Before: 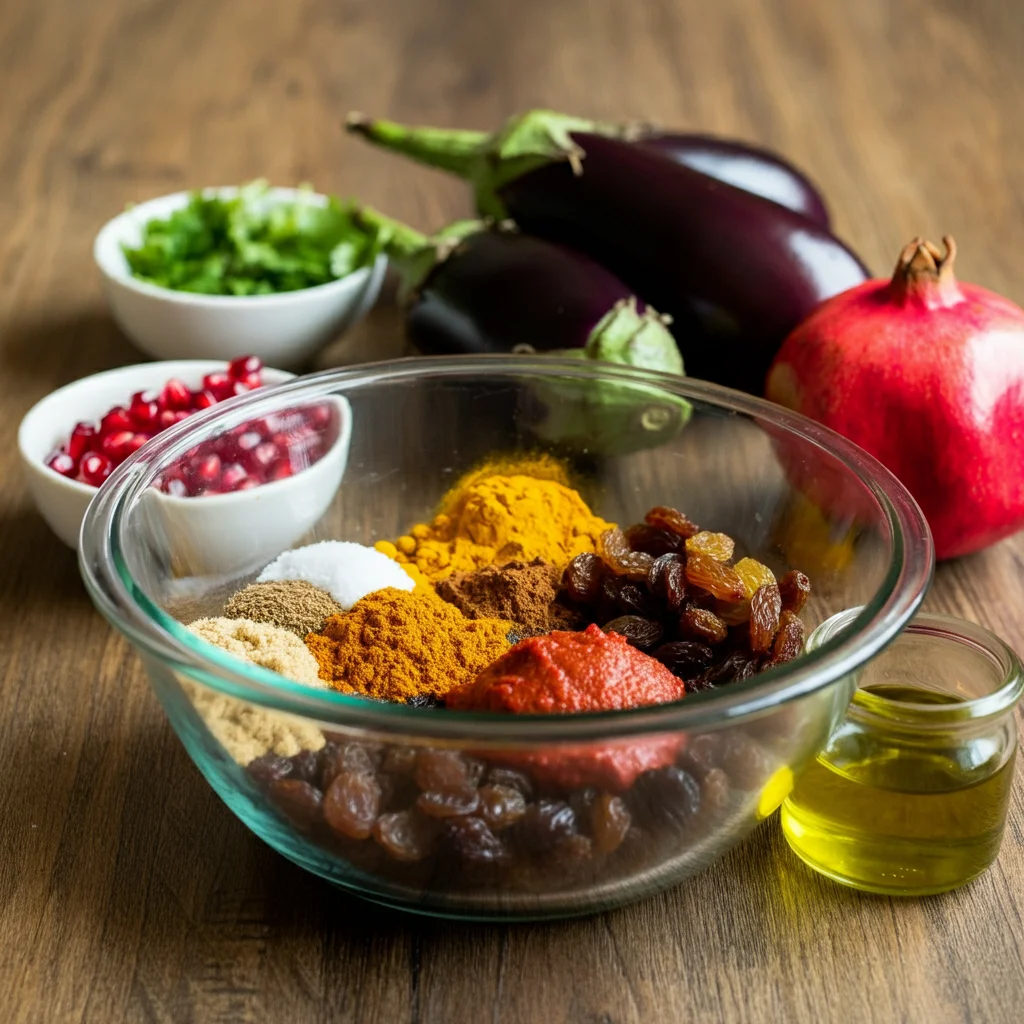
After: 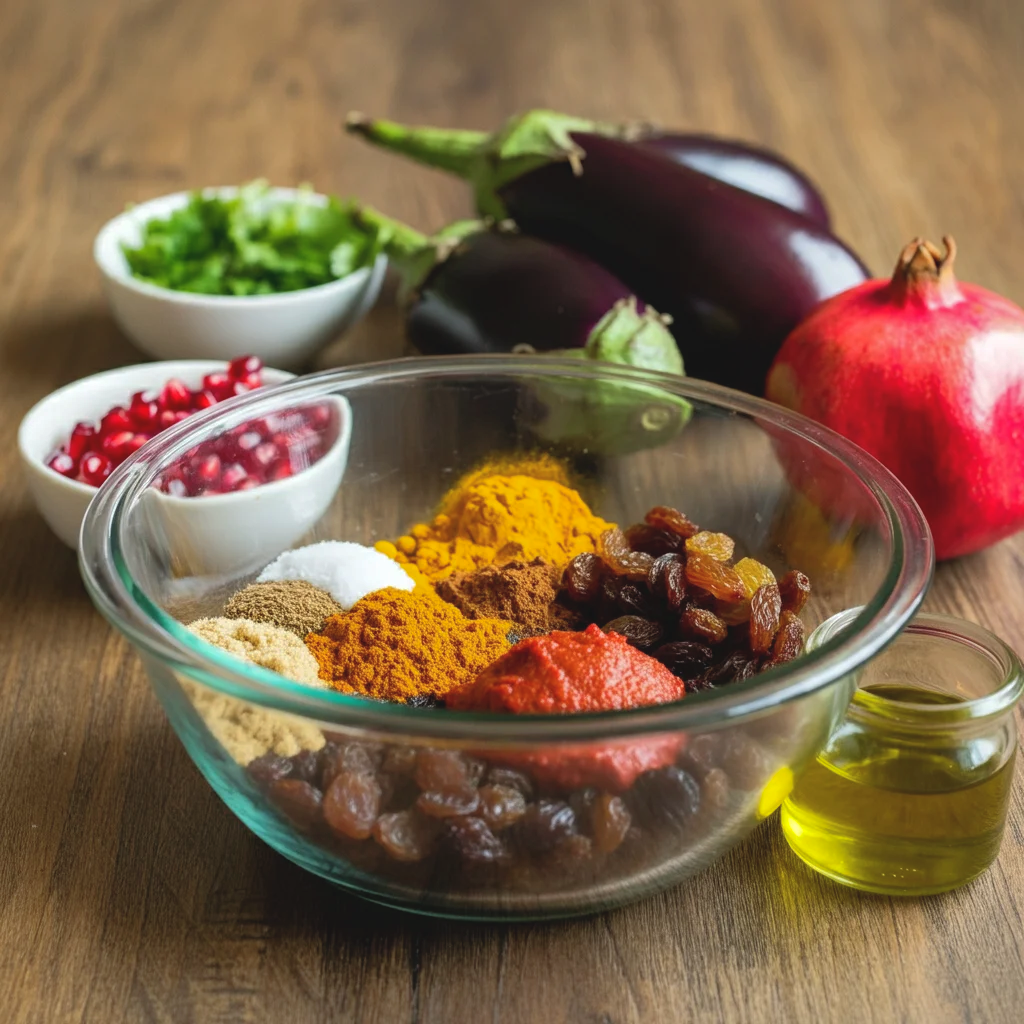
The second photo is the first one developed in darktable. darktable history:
exposure: black level correction -0.004, exposure 0.051 EV, compensate highlight preservation false
shadows and highlights: on, module defaults
